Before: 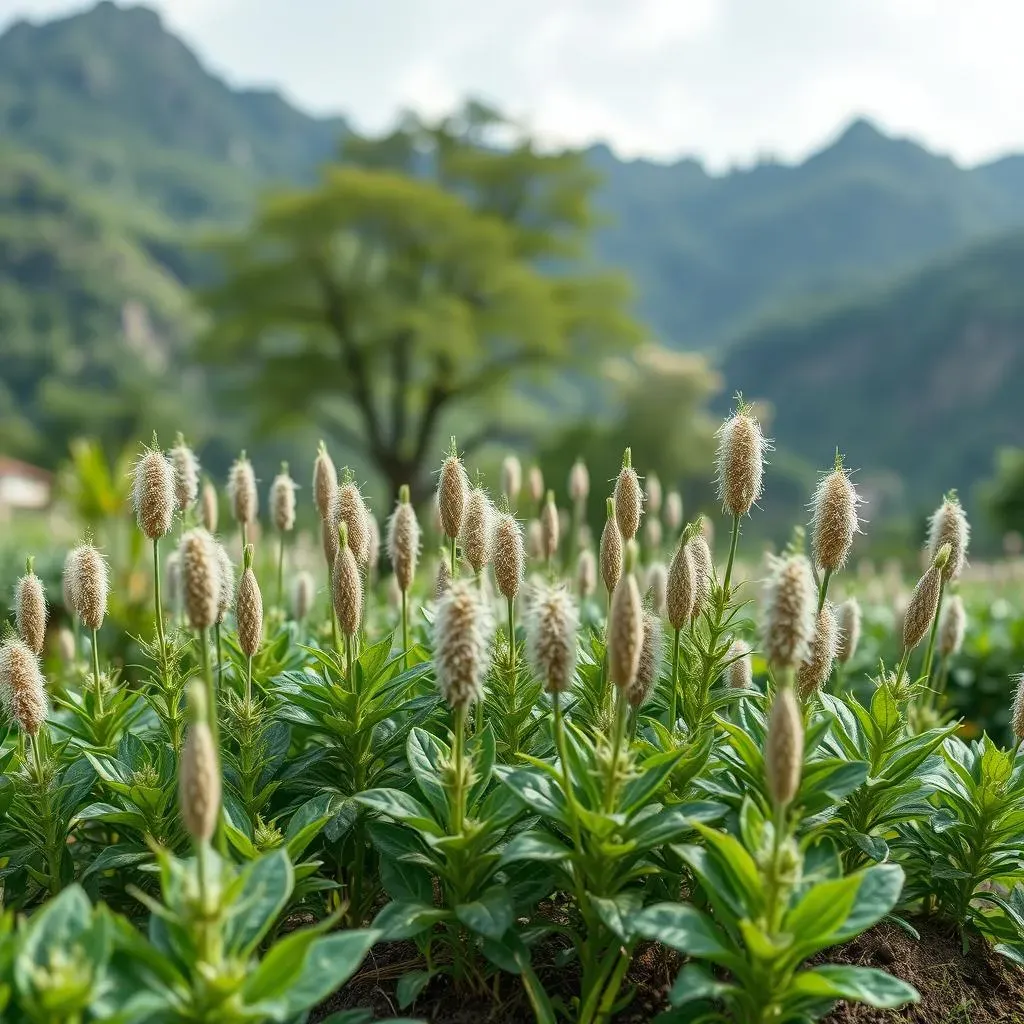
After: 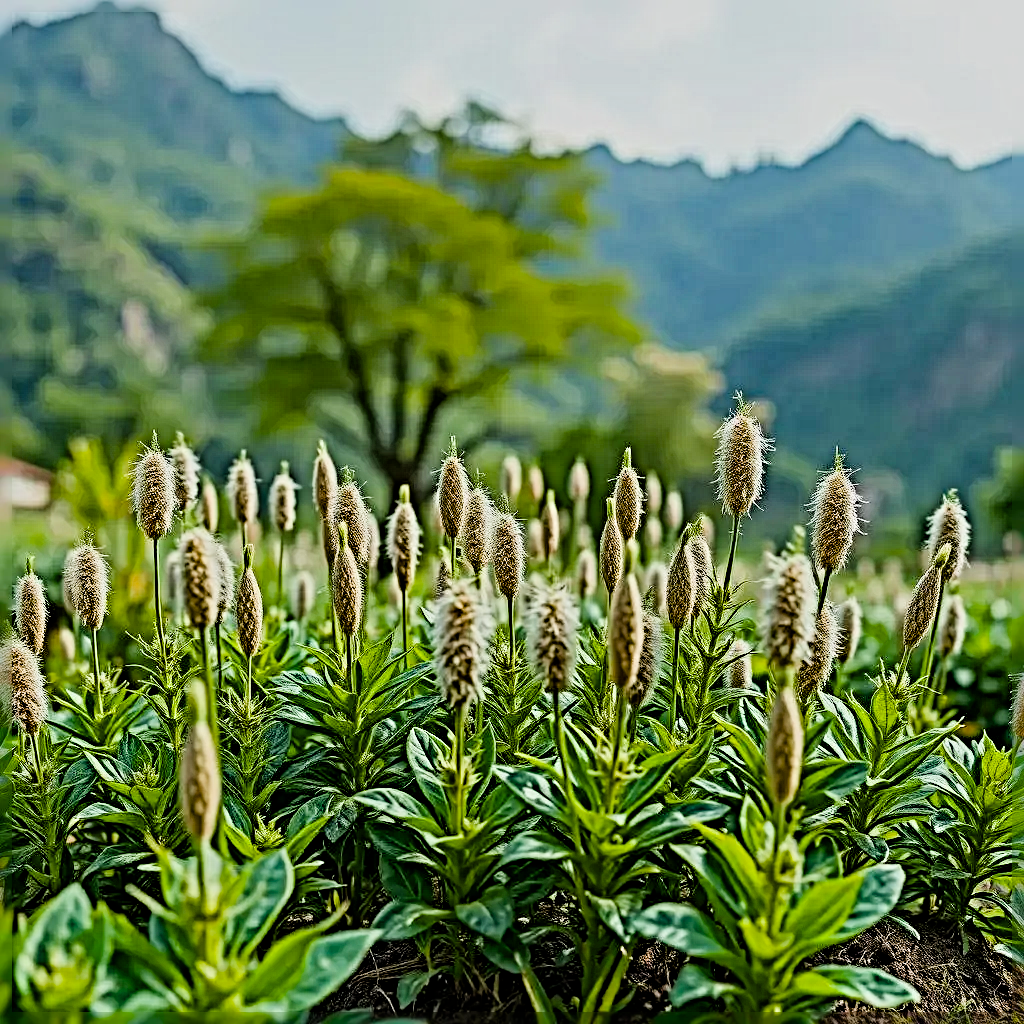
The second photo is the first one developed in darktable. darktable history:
exposure: exposure 0.078 EV, compensate highlight preservation false
color balance rgb: linear chroma grading › global chroma 15%, perceptual saturation grading › global saturation 30%
filmic rgb: black relative exposure -7.65 EV, white relative exposure 4.56 EV, hardness 3.61
sharpen: radius 6.3, amount 1.8, threshold 0
